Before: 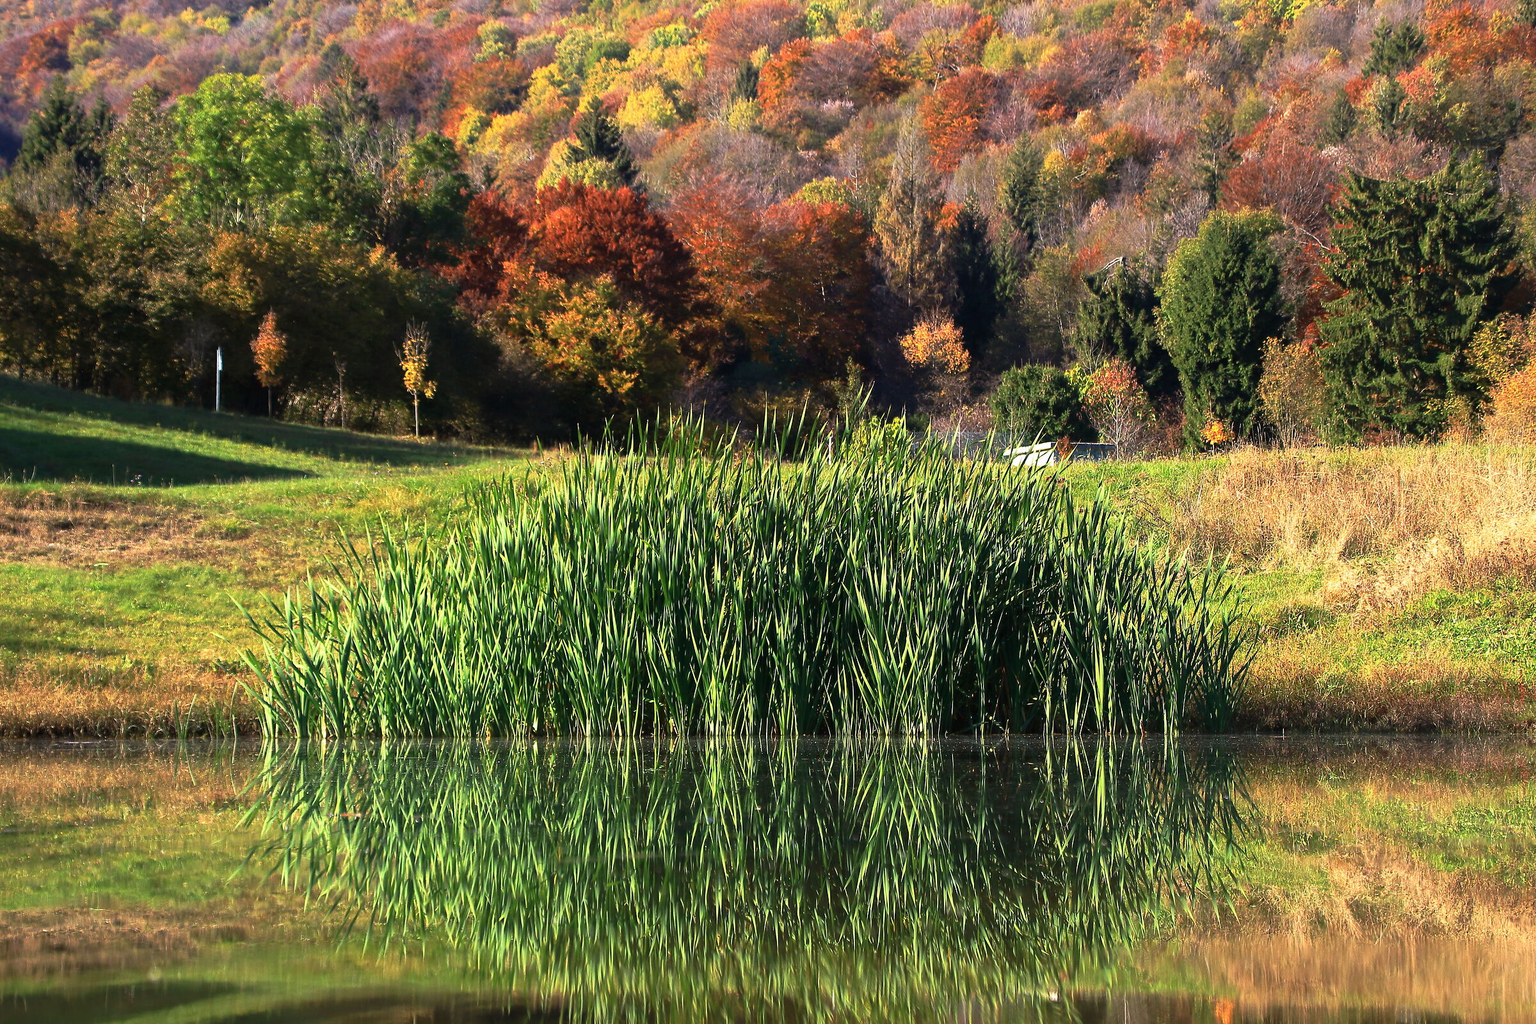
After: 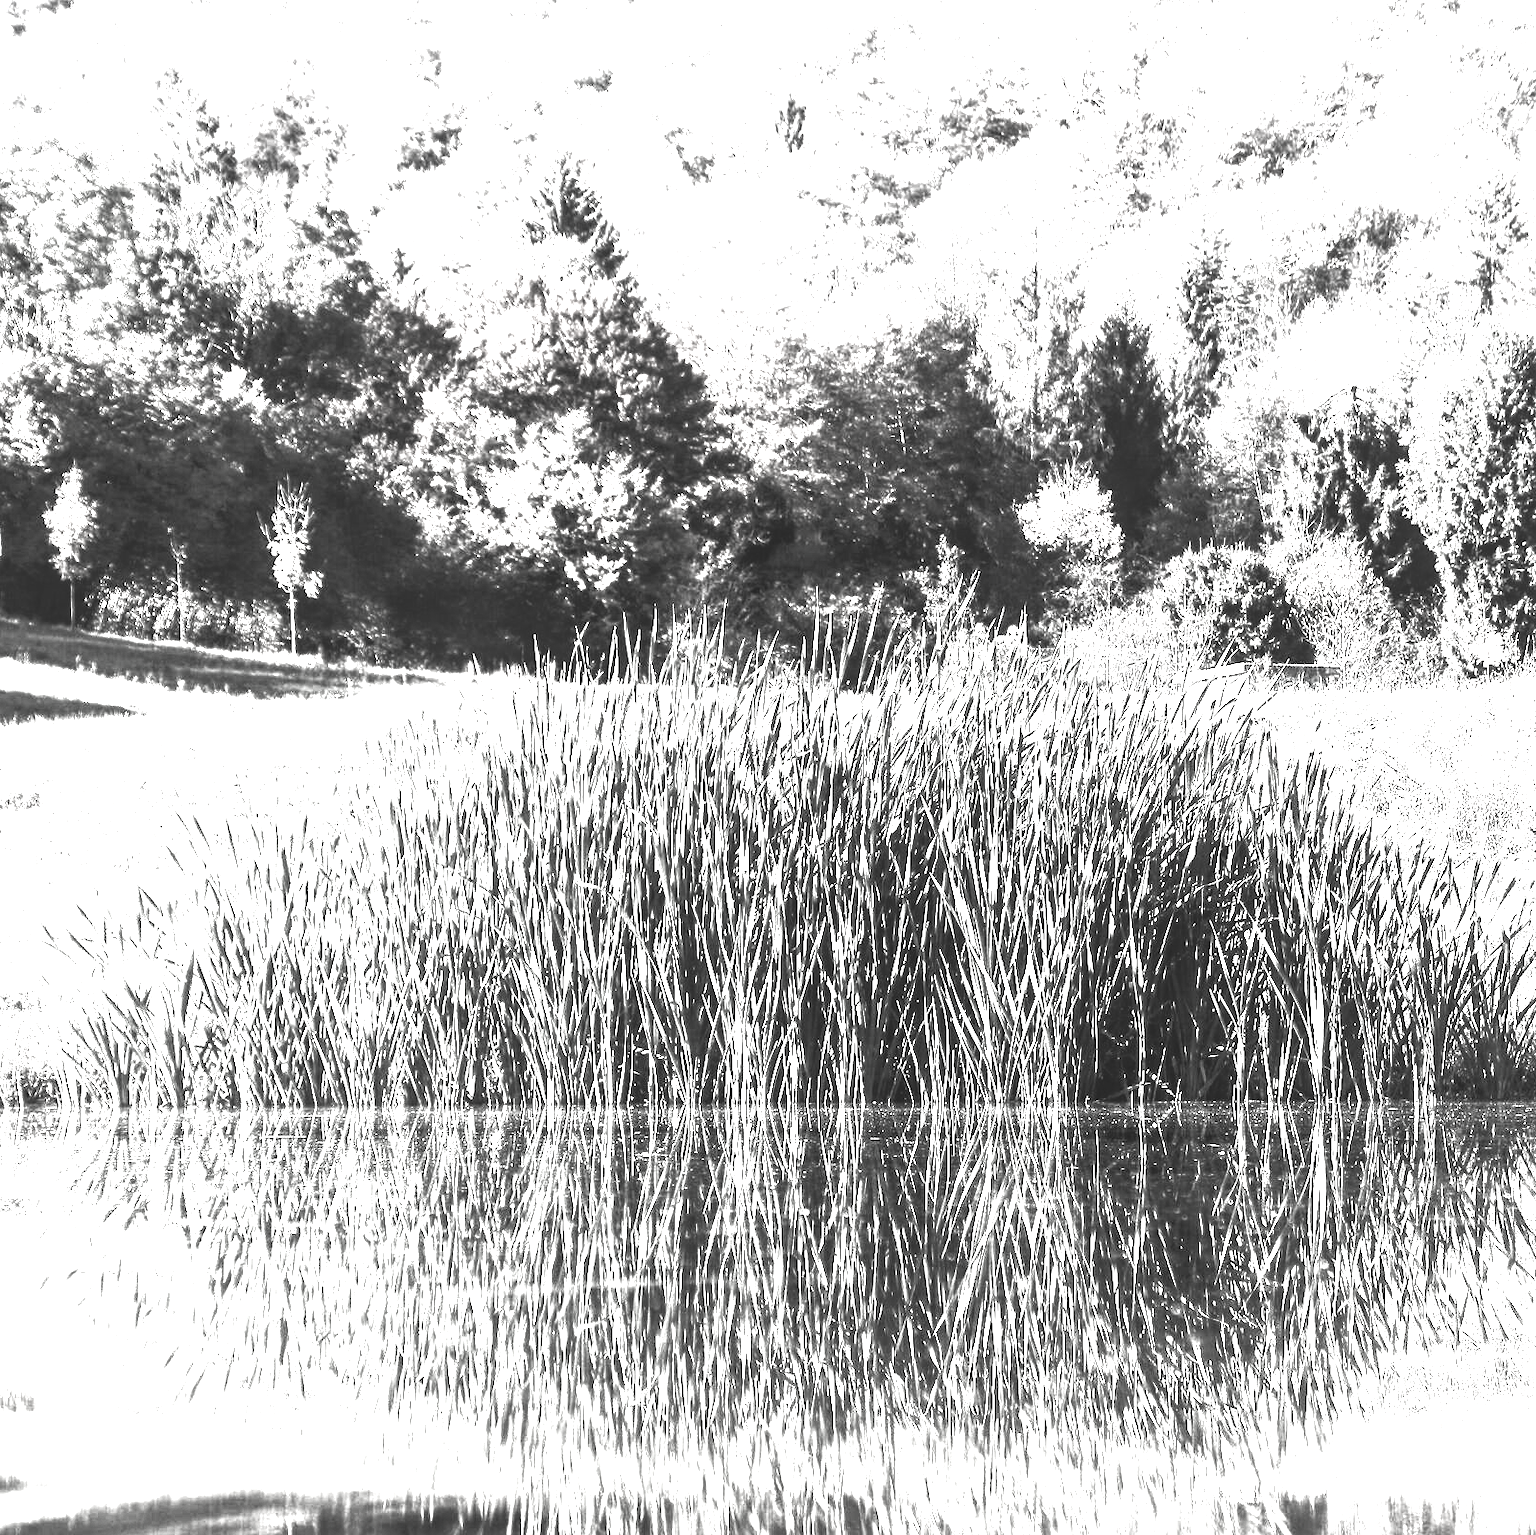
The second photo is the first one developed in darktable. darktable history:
crop and rotate: left 14.454%, right 18.859%
base curve: curves: ch0 [(0, 0) (0.007, 0.004) (0.027, 0.03) (0.046, 0.07) (0.207, 0.54) (0.442, 0.872) (0.673, 0.972) (1, 1)], preserve colors none
contrast brightness saturation: contrast 0.521, brightness 0.464, saturation -0.987
local contrast: highlights 75%, shadows 55%, detail 176%, midtone range 0.209
levels: levels [0, 0.394, 0.787]
